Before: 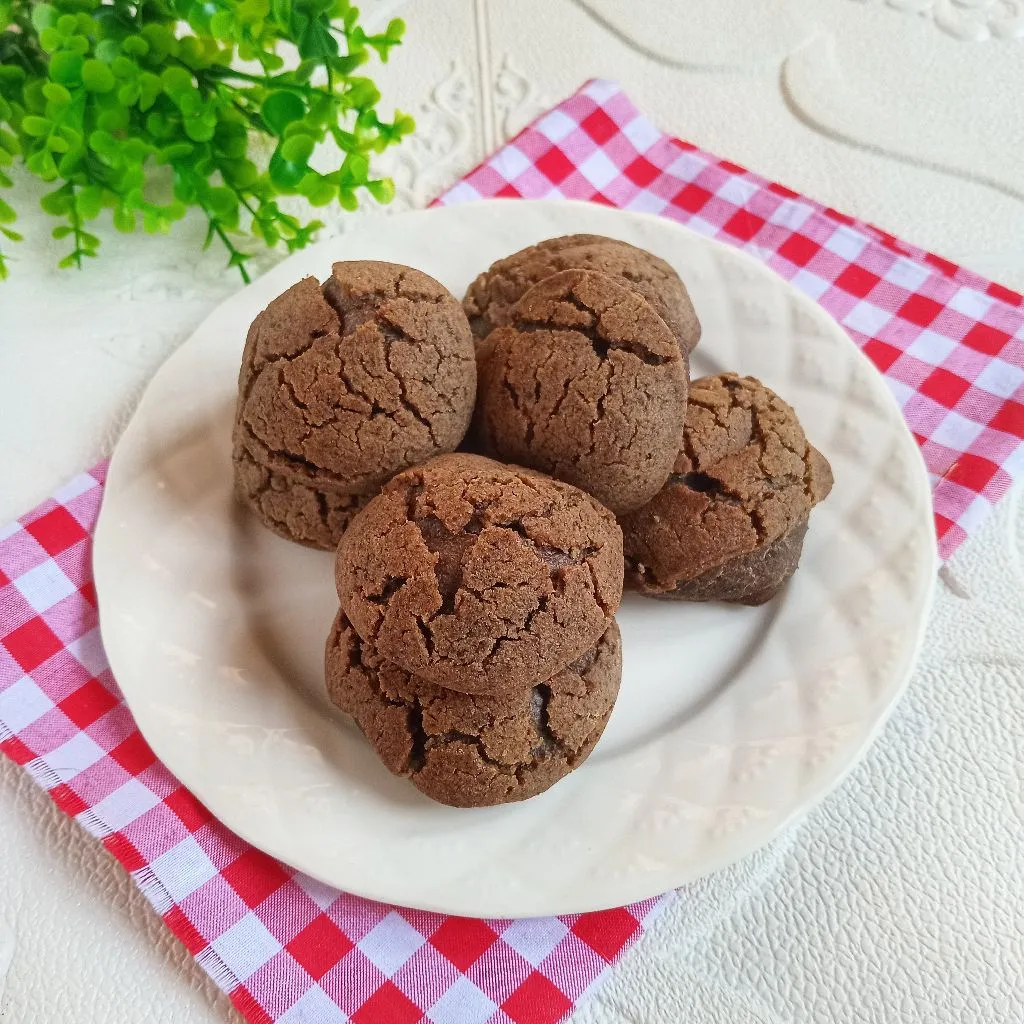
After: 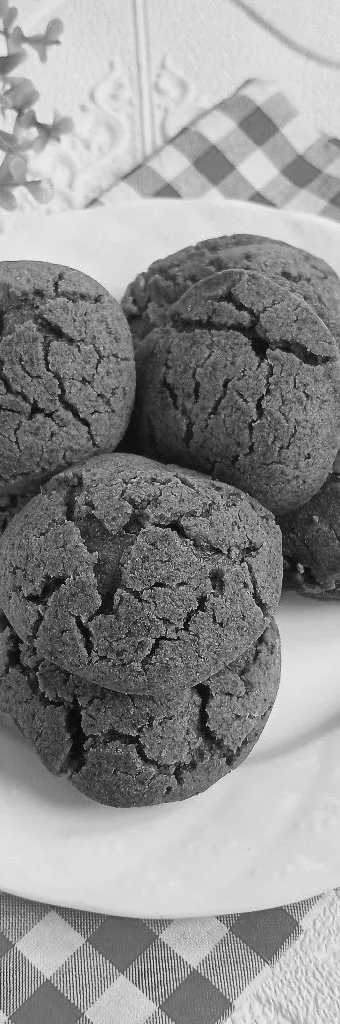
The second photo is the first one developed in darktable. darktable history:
crop: left 33.36%, right 33.36%
monochrome: a 32, b 64, size 2.3
